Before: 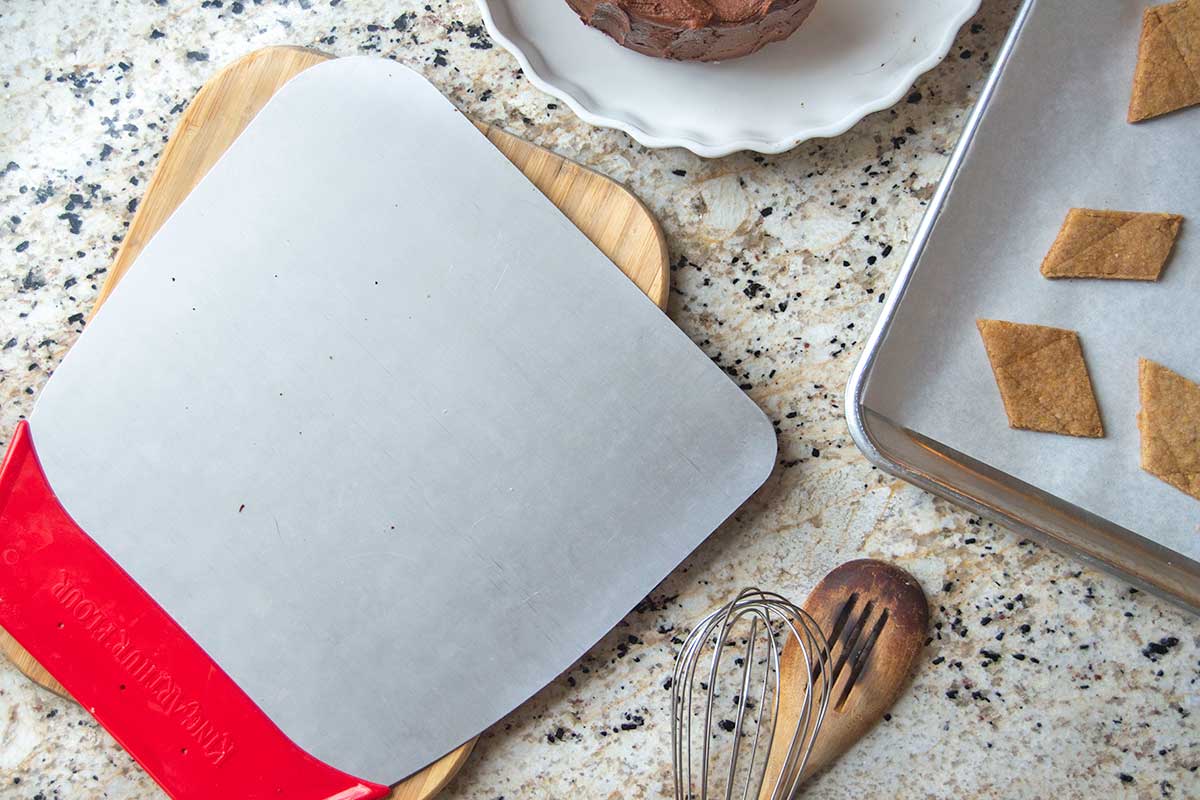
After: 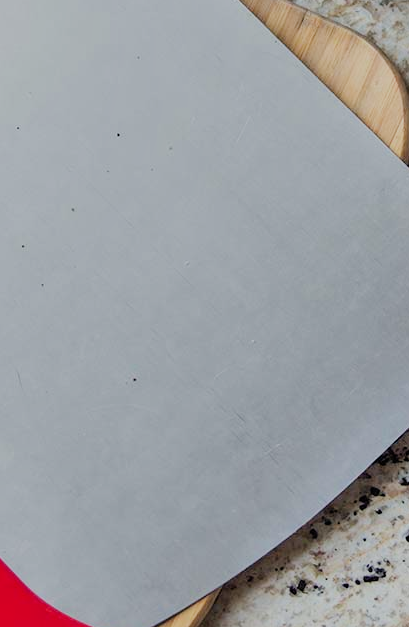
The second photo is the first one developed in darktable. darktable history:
shadows and highlights: highlights color adjustment 53.67%, low approximation 0.01, soften with gaussian
filmic rgb: black relative exposure -6.97 EV, white relative exposure 5.61 EV, hardness 2.86
crop and rotate: left 21.542%, top 18.602%, right 44.354%, bottom 2.979%
